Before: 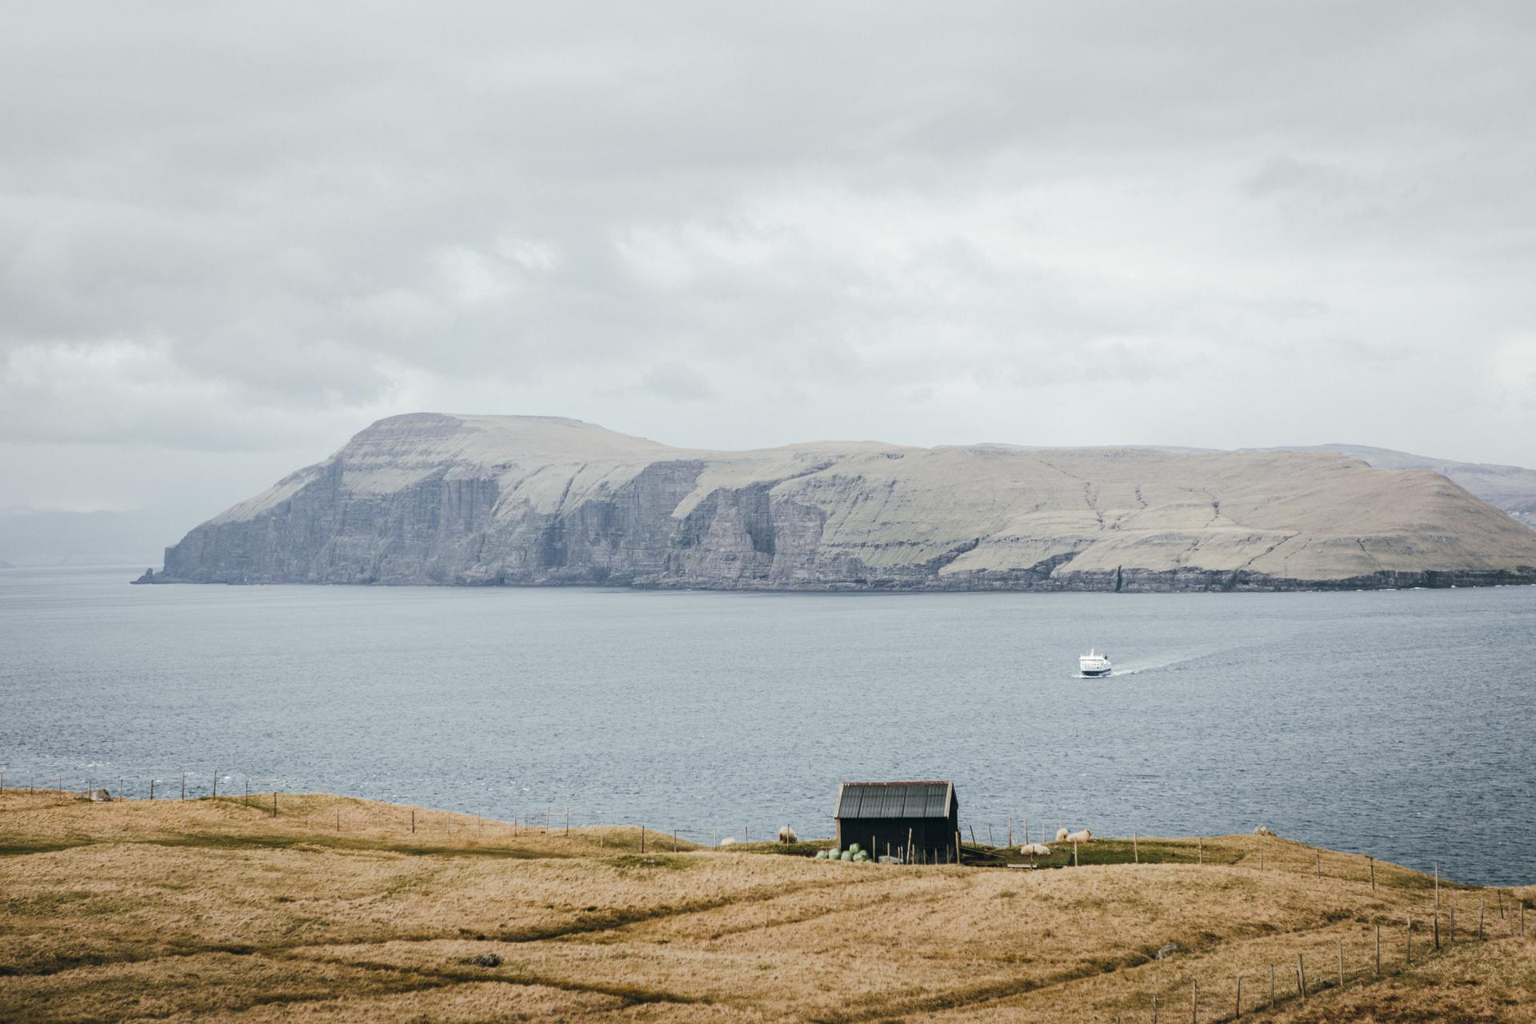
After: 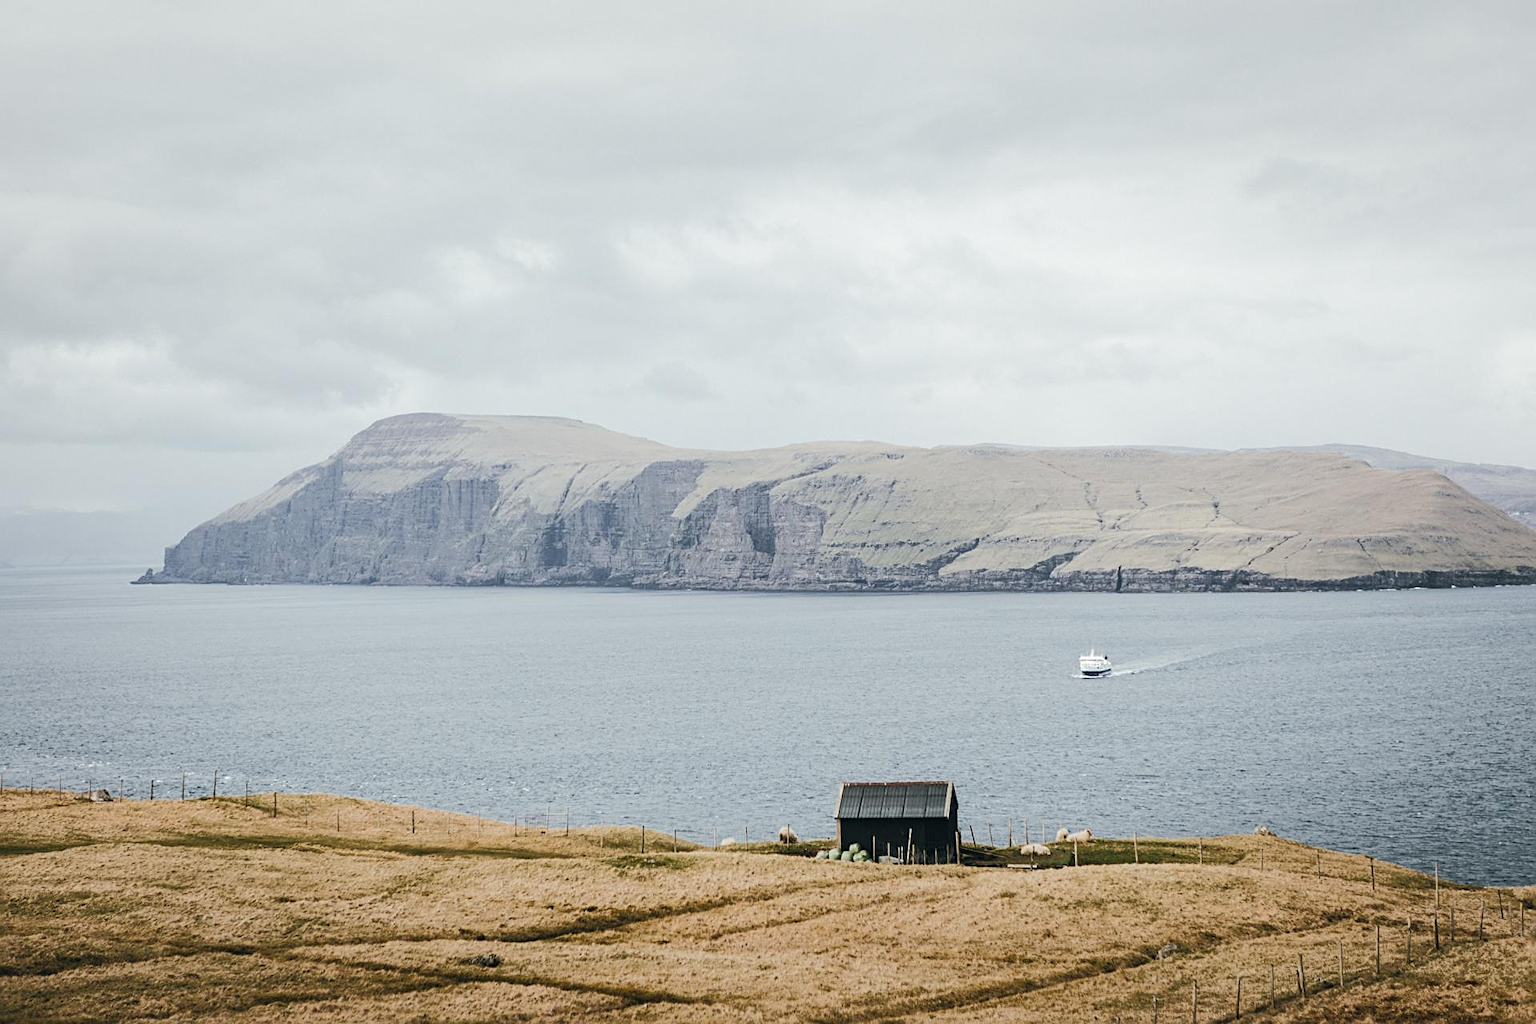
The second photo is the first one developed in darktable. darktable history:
sharpen: on, module defaults
tone curve: curves: ch0 [(0, 0) (0.003, 0.003) (0.011, 0.011) (0.025, 0.024) (0.044, 0.043) (0.069, 0.068) (0.1, 0.097) (0.136, 0.133) (0.177, 0.173) (0.224, 0.219) (0.277, 0.271) (0.335, 0.327) (0.399, 0.39) (0.468, 0.457) (0.543, 0.582) (0.623, 0.655) (0.709, 0.734) (0.801, 0.817) (0.898, 0.906) (1, 1)], color space Lab, independent channels, preserve colors none
